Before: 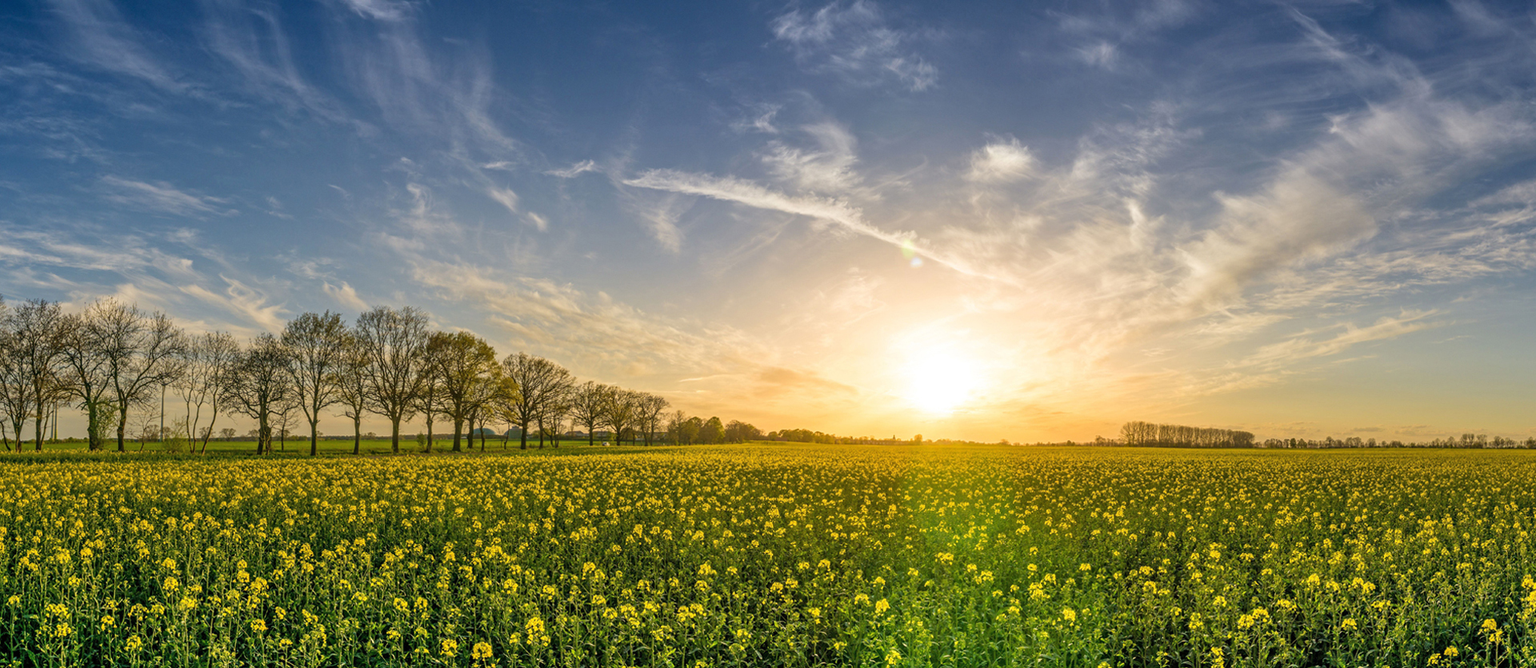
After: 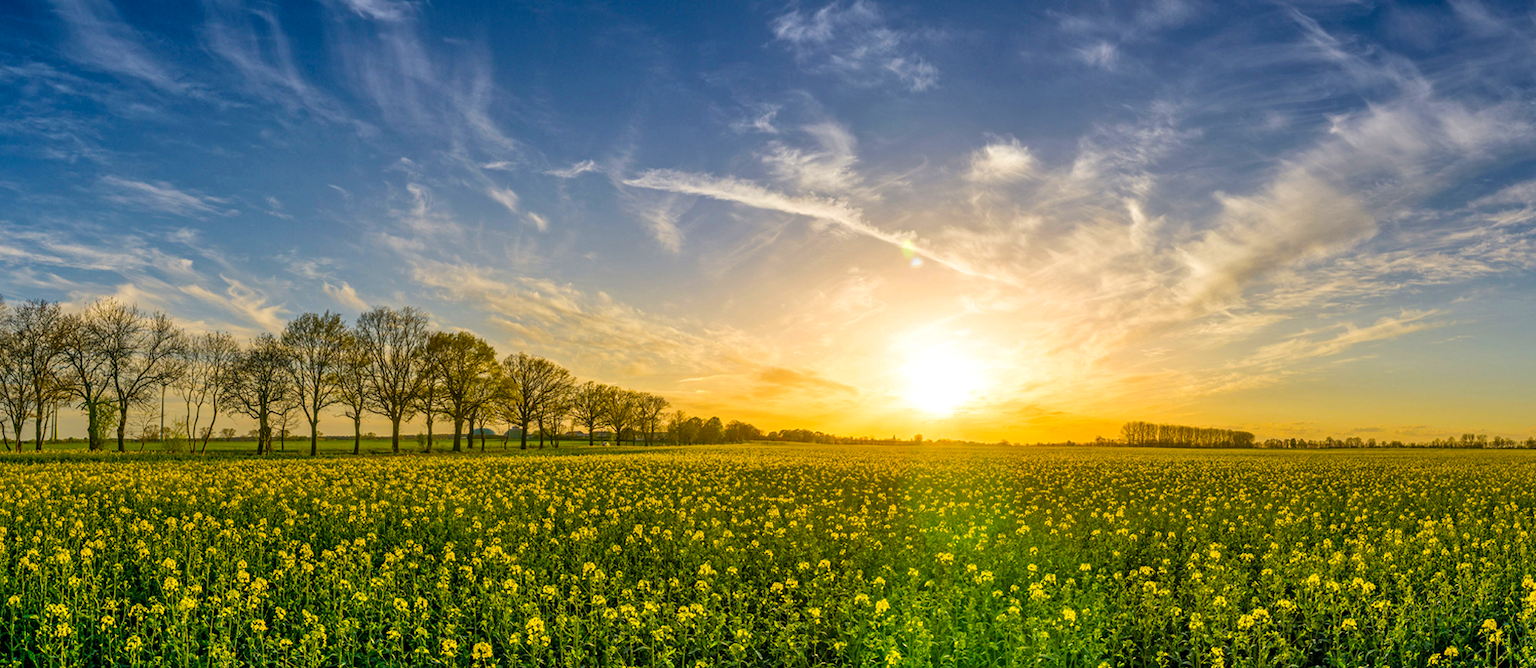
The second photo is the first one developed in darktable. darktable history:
local contrast: mode bilateral grid, contrast 20, coarseness 50, detail 120%, midtone range 0.2
color balance rgb: perceptual saturation grading › global saturation 30%, global vibrance 20%
